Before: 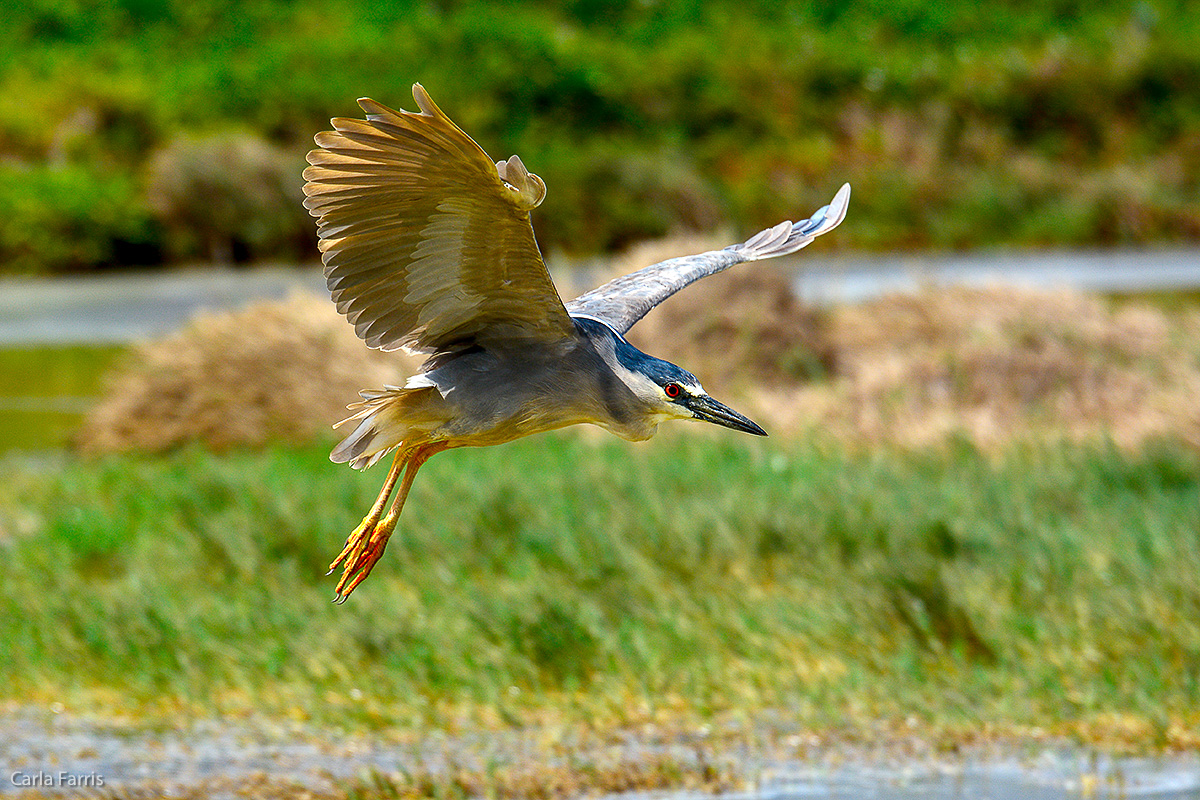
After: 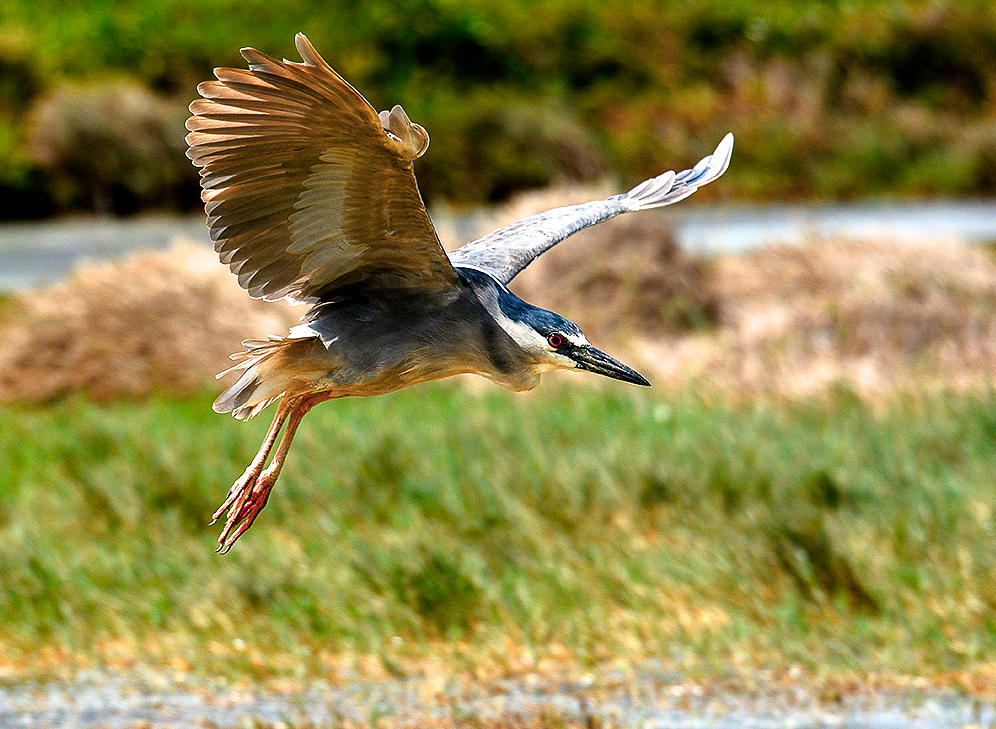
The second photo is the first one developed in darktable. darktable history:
filmic rgb: black relative exposure -8.2 EV, white relative exposure 2.2 EV, target white luminance 99.934%, hardness 7.09, latitude 74.84%, contrast 1.325, highlights saturation mix -2.11%, shadows ↔ highlights balance 30.2%
crop: left 9.784%, top 6.291%, right 7.193%, bottom 2.491%
color zones: curves: ch1 [(0, 0.469) (0.072, 0.457) (0.243, 0.494) (0.429, 0.5) (0.571, 0.5) (0.714, 0.5) (0.857, 0.5) (1, 0.469)]; ch2 [(0, 0.499) (0.143, 0.467) (0.242, 0.436) (0.429, 0.493) (0.571, 0.5) (0.714, 0.5) (0.857, 0.5) (1, 0.499)]
